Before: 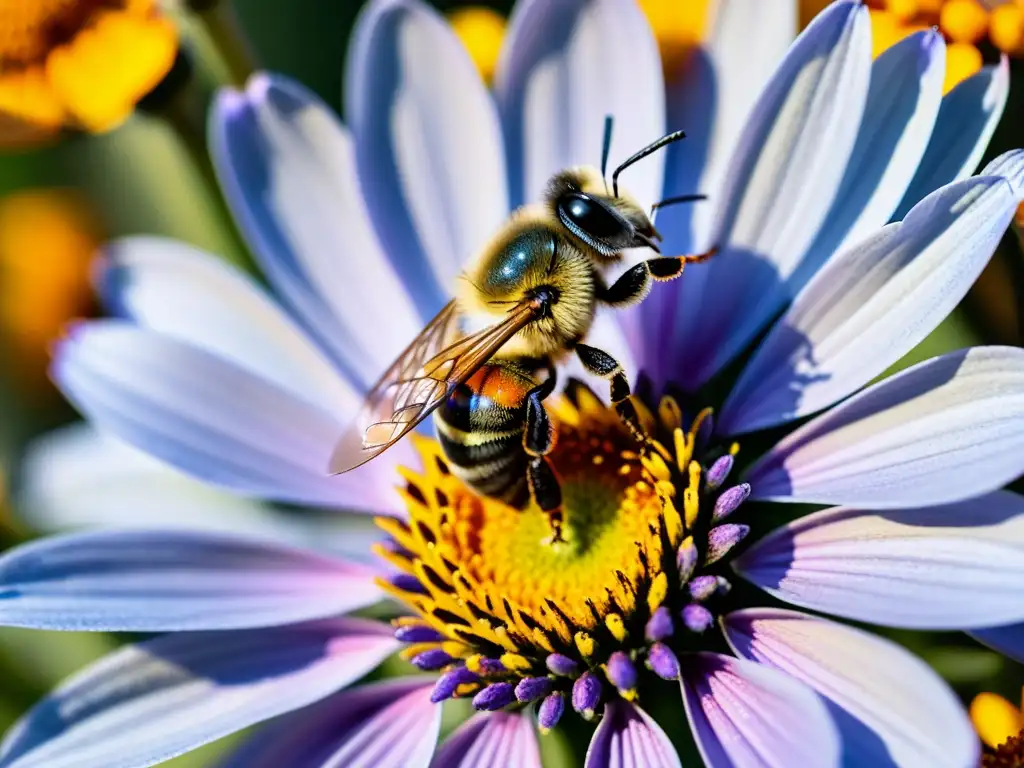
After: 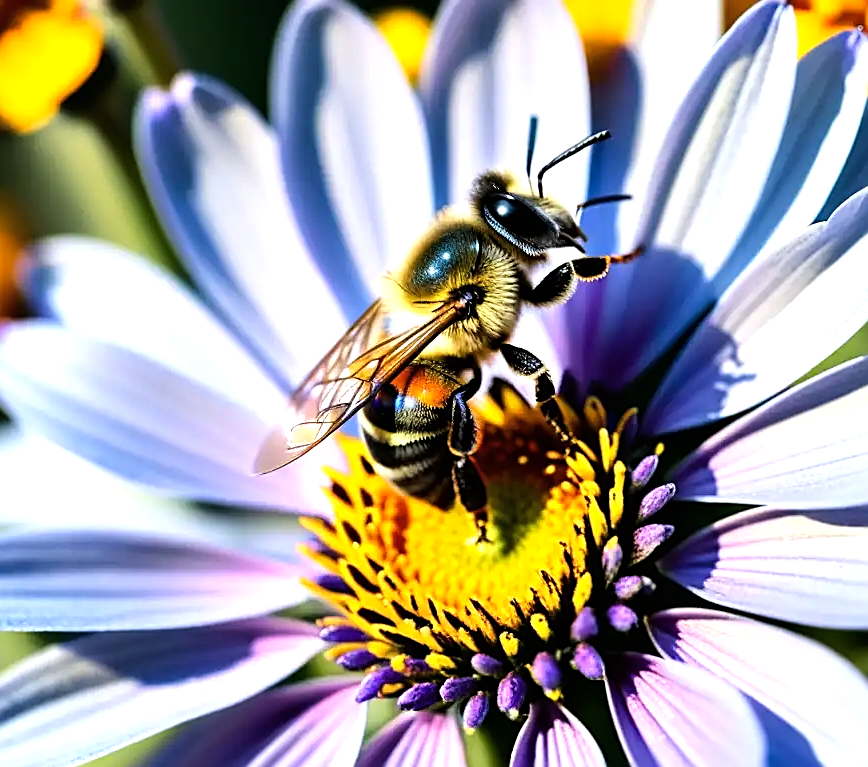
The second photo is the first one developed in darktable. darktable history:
crop: left 7.387%, right 7.837%
color balance rgb: perceptual saturation grading › global saturation 0.793%, saturation formula JzAzBz (2021)
sharpen: on, module defaults
tone equalizer: -8 EV -0.77 EV, -7 EV -0.713 EV, -6 EV -0.619 EV, -5 EV -0.405 EV, -3 EV 0.39 EV, -2 EV 0.6 EV, -1 EV 0.674 EV, +0 EV 0.766 EV, smoothing diameter 2.02%, edges refinement/feathering 15.49, mask exposure compensation -1.57 EV, filter diffusion 5
